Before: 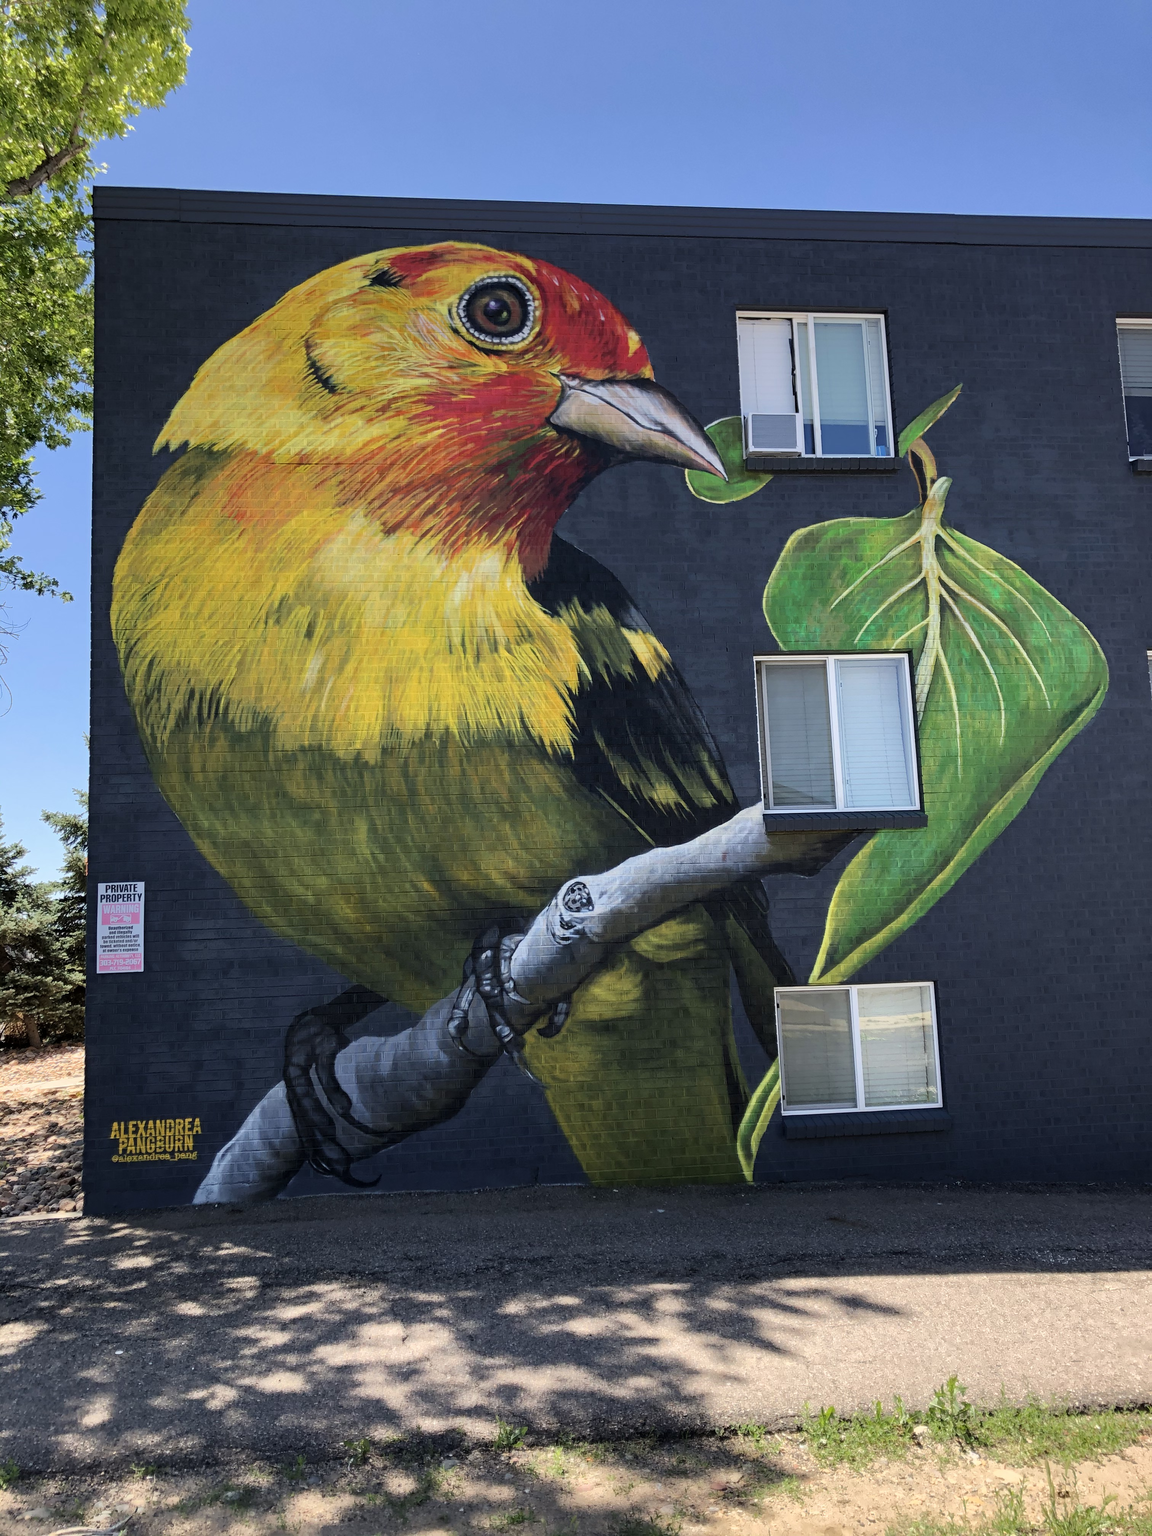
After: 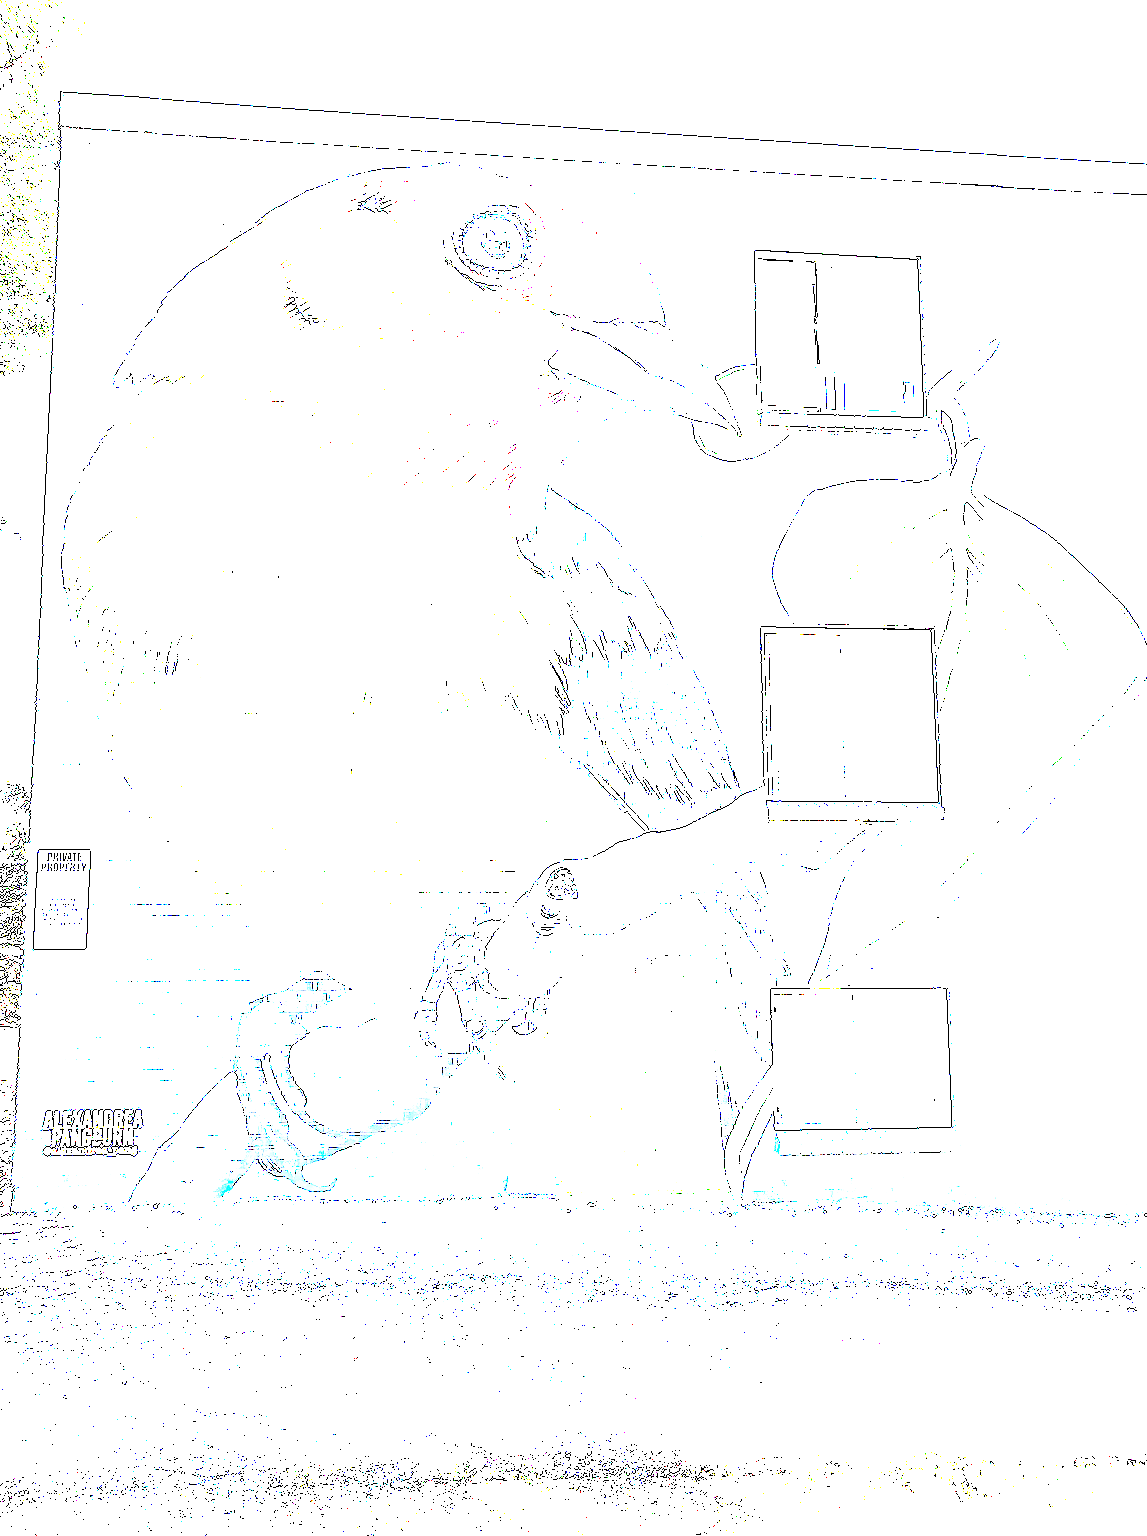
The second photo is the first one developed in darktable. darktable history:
crop and rotate: angle -1.98°, left 3.073%, top 3.637%, right 1.381%, bottom 0.419%
tone curve: curves: ch0 [(0, 0) (0.003, 0.277) (0.011, 0.277) (0.025, 0.279) (0.044, 0.282) (0.069, 0.286) (0.1, 0.289) (0.136, 0.294) (0.177, 0.318) (0.224, 0.345) (0.277, 0.379) (0.335, 0.425) (0.399, 0.481) (0.468, 0.542) (0.543, 0.594) (0.623, 0.662) (0.709, 0.731) (0.801, 0.792) (0.898, 0.851) (1, 1)], preserve colors none
exposure: exposure 7.983 EV, compensate highlight preservation false
shadows and highlights: radius 92.57, shadows -14.33, white point adjustment 0.25, highlights 30.98, compress 48.29%, soften with gaussian
